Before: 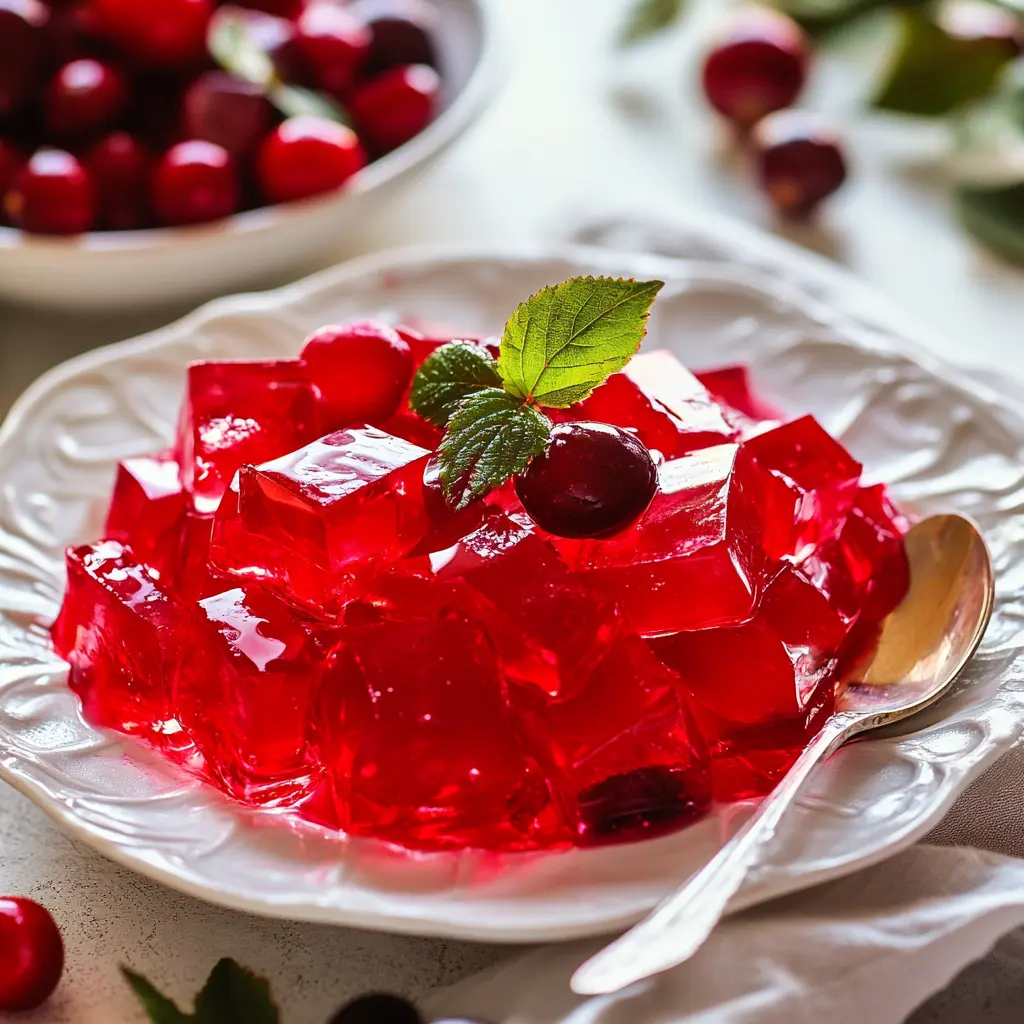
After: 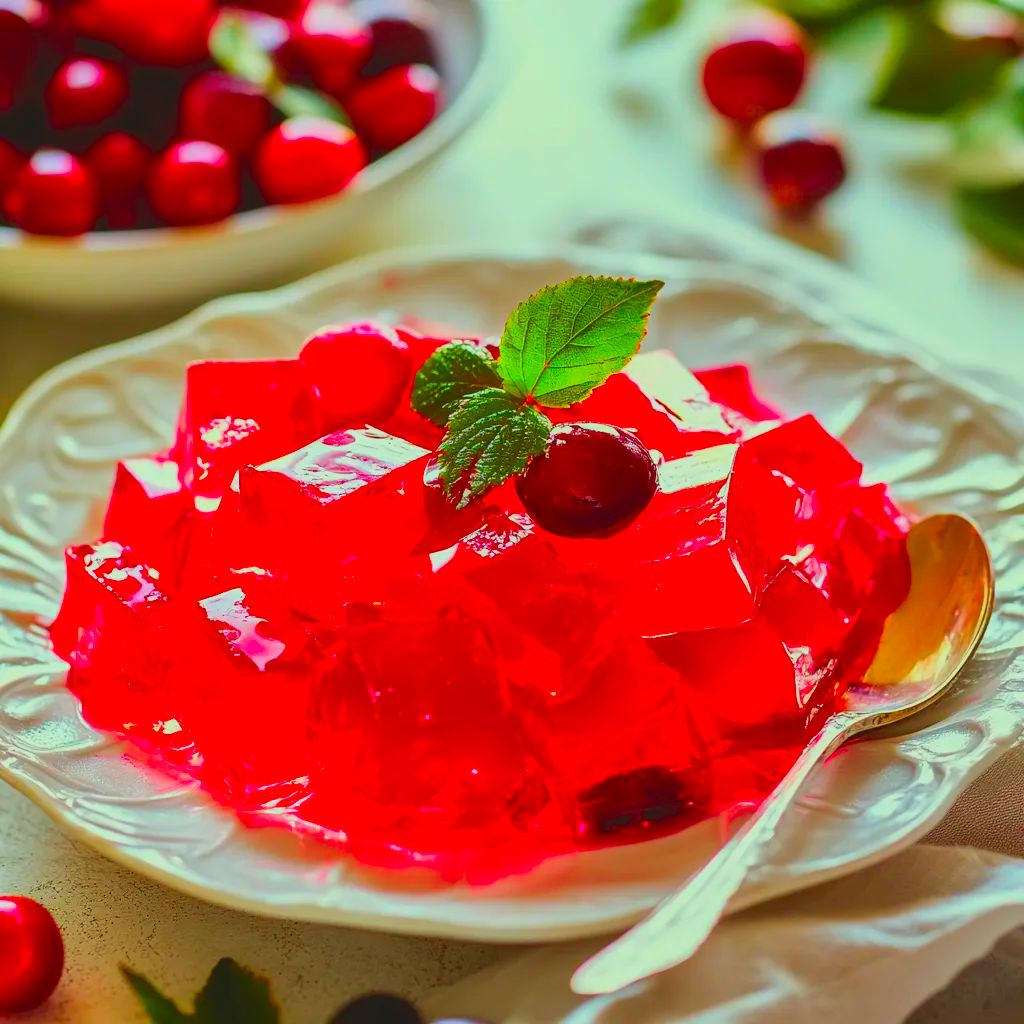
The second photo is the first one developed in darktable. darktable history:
color correction: highlights a* -10.77, highlights b* 9.8, saturation 1.72
contrast brightness saturation: contrast -0.19, saturation 0.19
